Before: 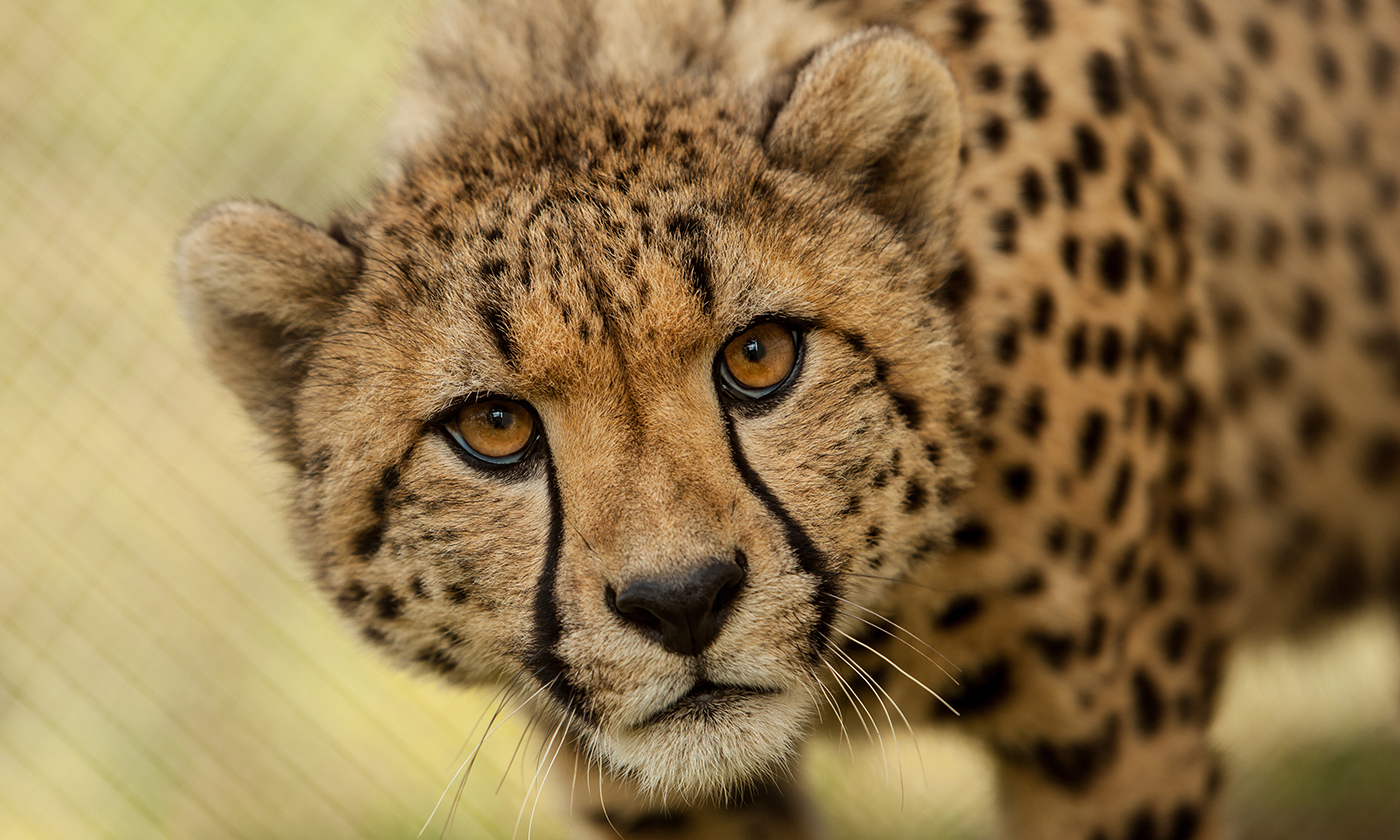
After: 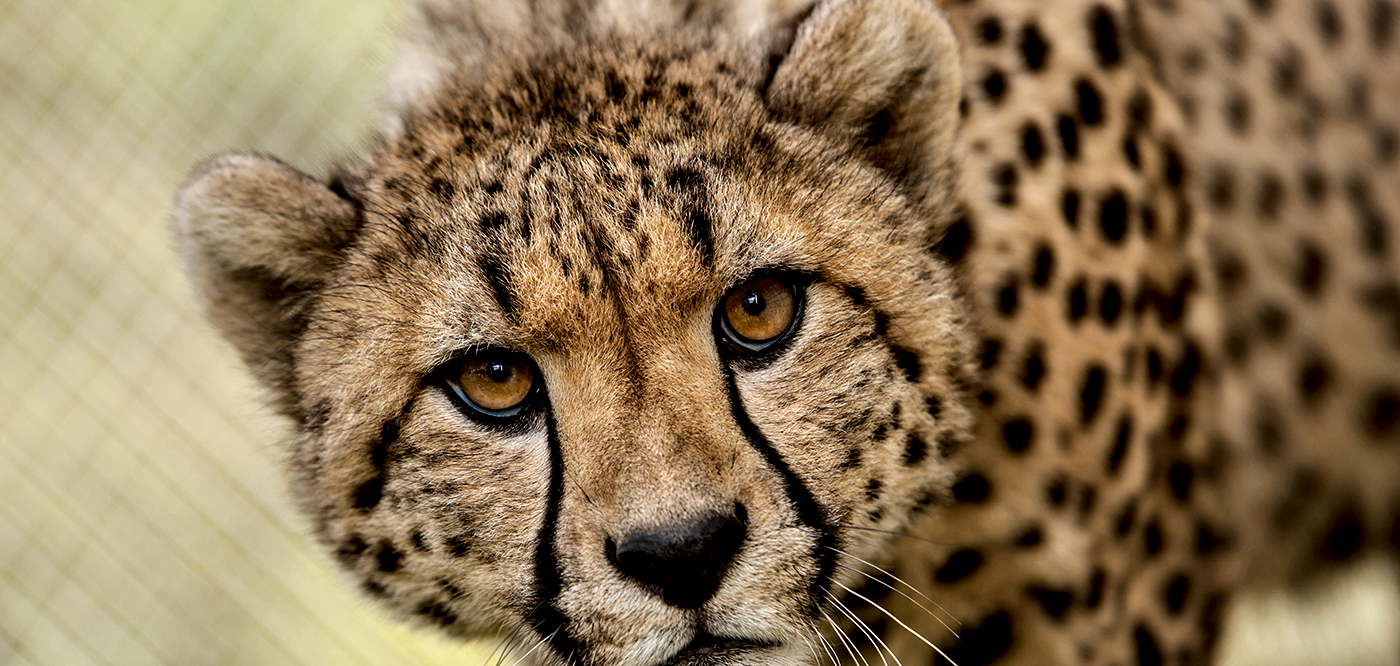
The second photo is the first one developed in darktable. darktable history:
contrast equalizer: y [[0.601, 0.6, 0.598, 0.598, 0.6, 0.601], [0.5 ×6], [0.5 ×6], [0 ×6], [0 ×6]]
white balance: red 0.967, blue 1.119, emerald 0.756
crop and rotate: top 5.667%, bottom 14.937%
